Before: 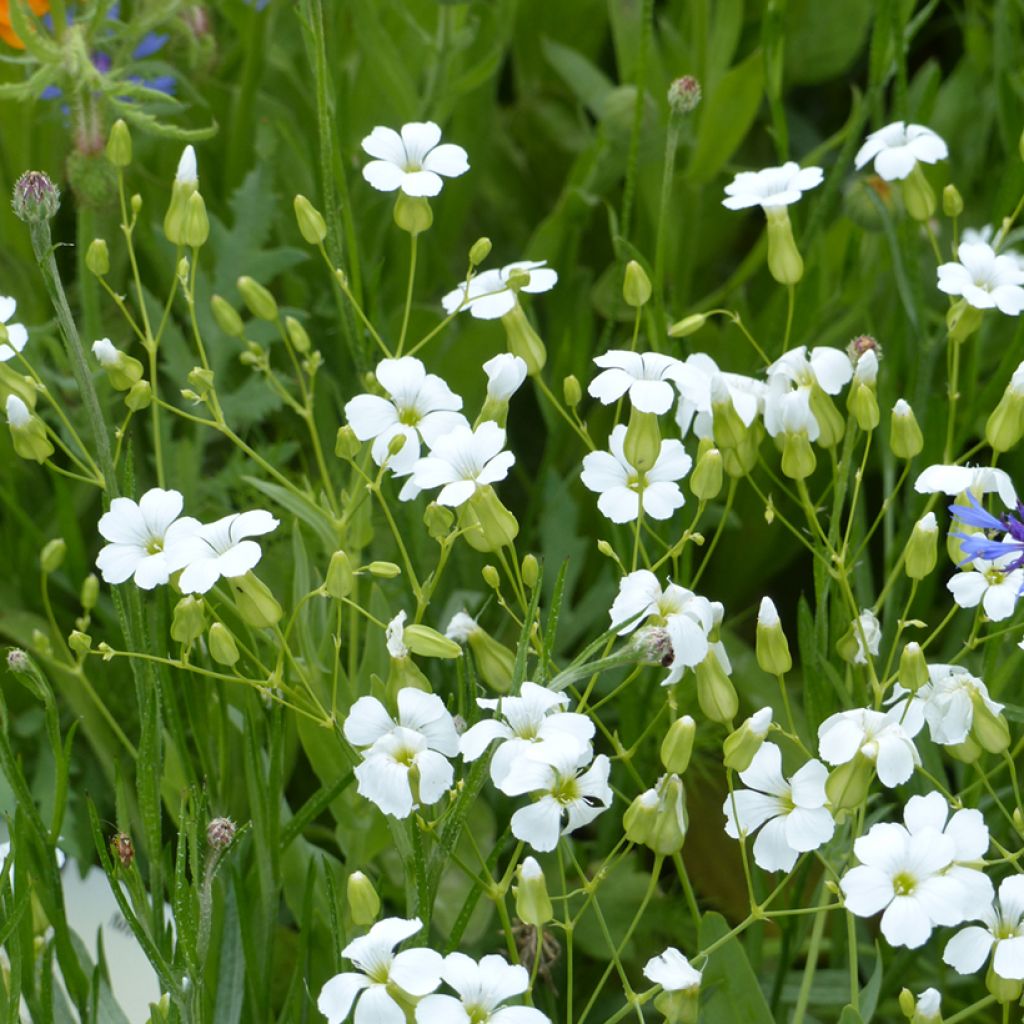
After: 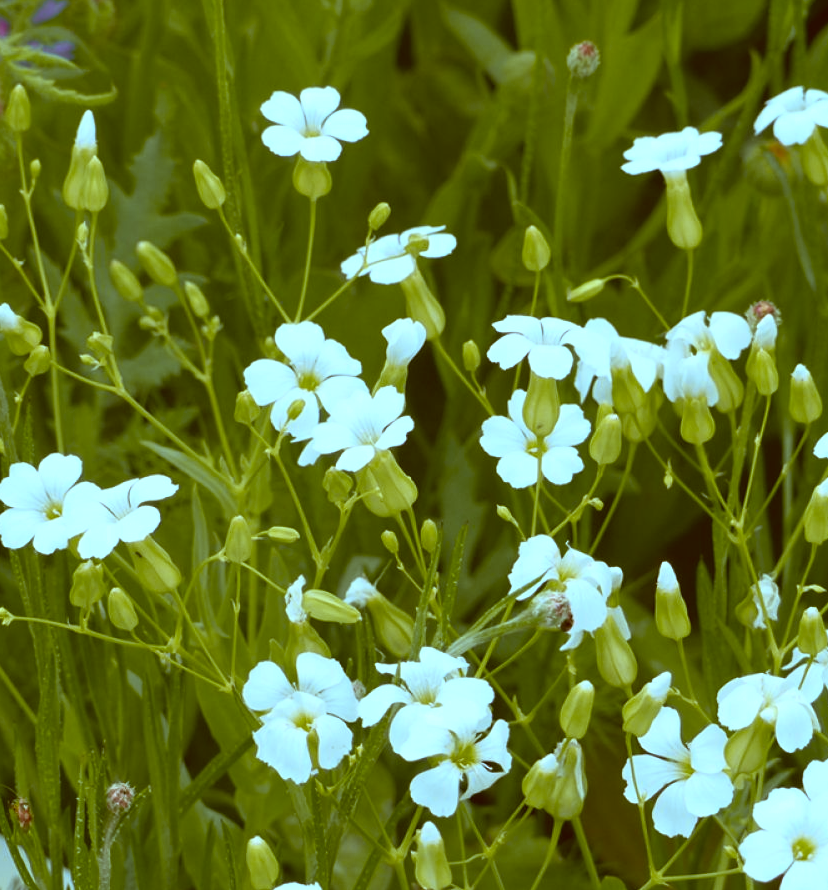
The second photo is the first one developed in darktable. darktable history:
color correction: highlights a* -14.62, highlights b* -16.22, shadows a* 10.12, shadows b* 29.4
tone curve: curves: ch0 [(0, 0.024) (0.119, 0.146) (0.474, 0.464) (0.718, 0.721) (0.817, 0.839) (1, 0.998)]; ch1 [(0, 0) (0.377, 0.416) (0.439, 0.451) (0.477, 0.477) (0.501, 0.504) (0.538, 0.544) (0.58, 0.602) (0.664, 0.676) (0.783, 0.804) (1, 1)]; ch2 [(0, 0) (0.38, 0.405) (0.463, 0.456) (0.498, 0.497) (0.524, 0.535) (0.578, 0.576) (0.648, 0.665) (1, 1)], color space Lab, independent channels, preserve colors none
crop: left 9.929%, top 3.475%, right 9.188%, bottom 9.529%
